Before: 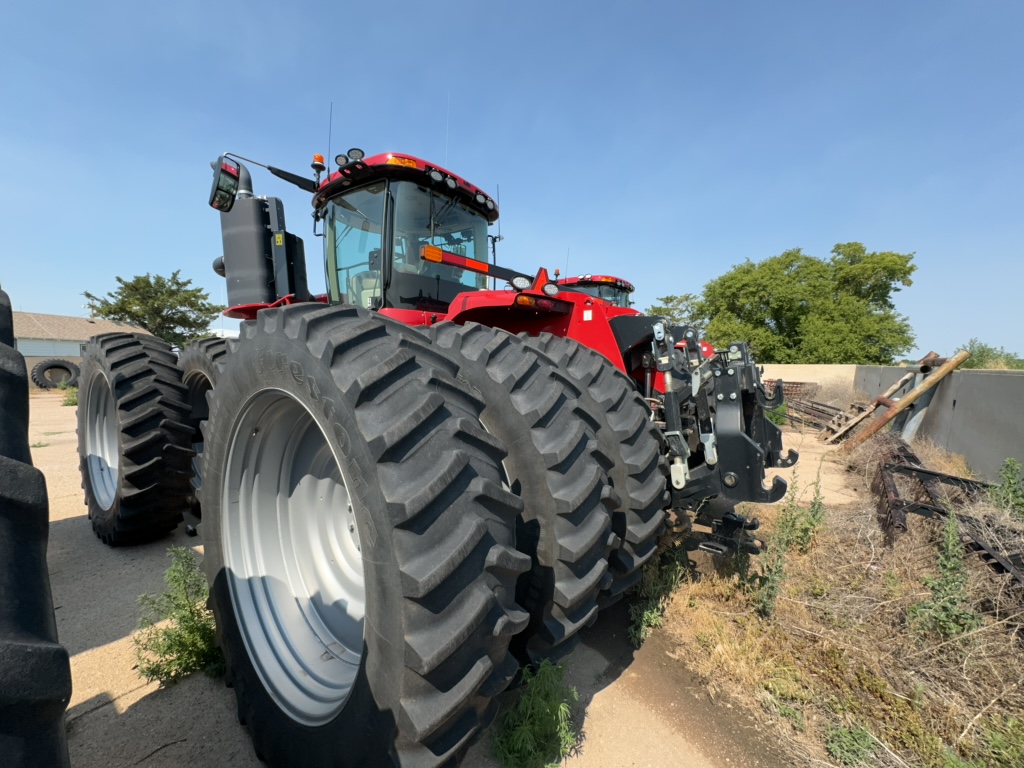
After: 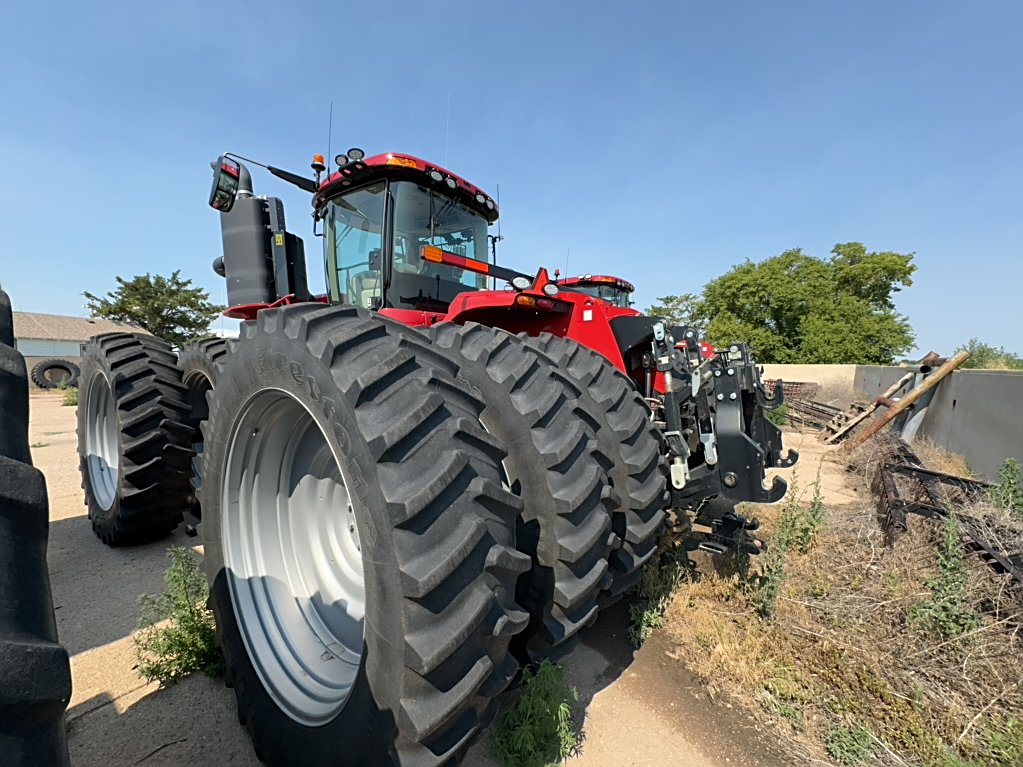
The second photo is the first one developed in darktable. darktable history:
crop: left 0.084%
sharpen: on, module defaults
